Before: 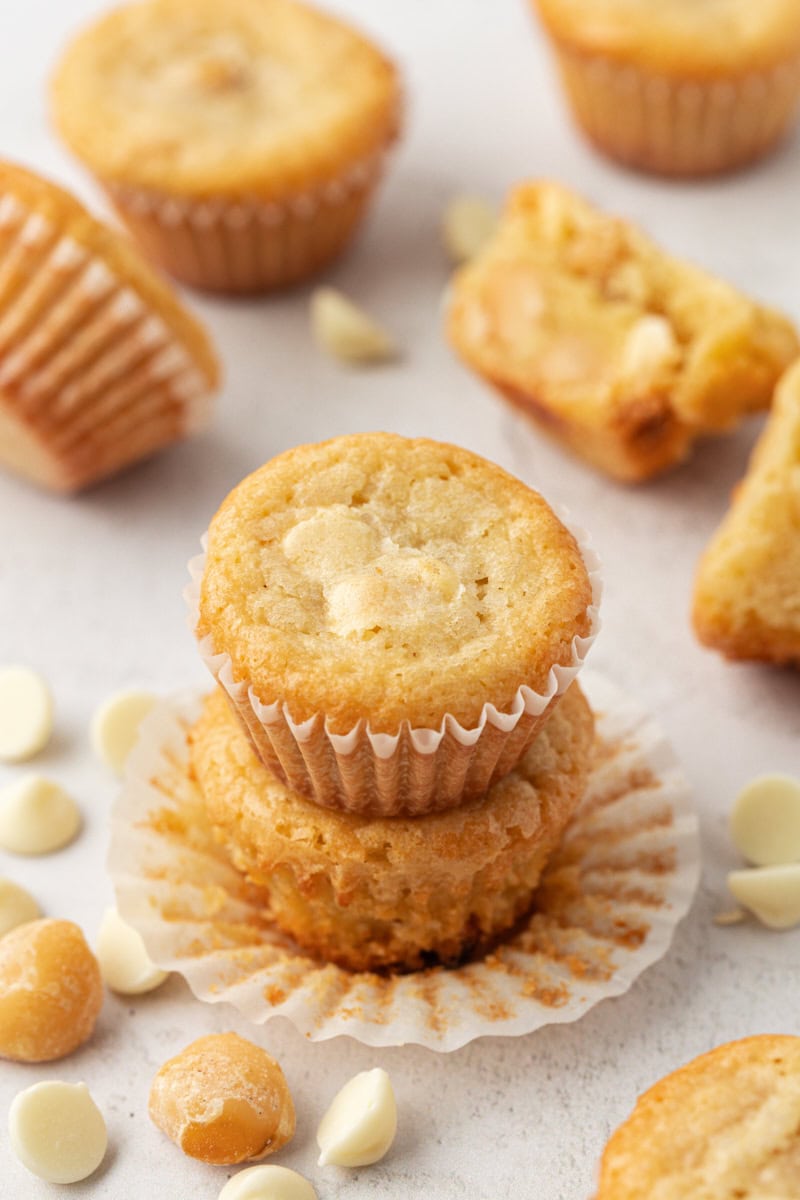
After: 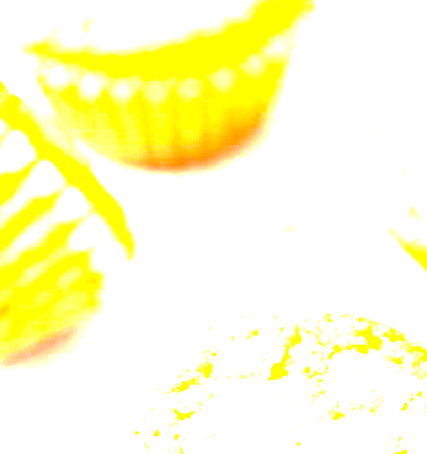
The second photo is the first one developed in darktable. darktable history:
color zones: curves: ch0 [(0.018, 0.548) (0.224, 0.64) (0.425, 0.447) (0.675, 0.575) (0.732, 0.579)]; ch1 [(0.066, 0.487) (0.25, 0.5) (0.404, 0.43) (0.75, 0.421) (0.956, 0.421)]; ch2 [(0.044, 0.561) (0.215, 0.465) (0.399, 0.544) (0.465, 0.548) (0.614, 0.447) (0.724, 0.43) (0.882, 0.623) (0.956, 0.632)], mix -131.97%
crop: left 10.151%, top 10.604%, right 36.4%, bottom 51.532%
sharpen: on, module defaults
color balance rgb: perceptual saturation grading › global saturation 27.608%, perceptual saturation grading › highlights -25.134%, perceptual saturation grading › shadows 25.368%, perceptual brilliance grading › highlights 11.68%, global vibrance 28.291%
exposure: black level correction 0, exposure 3.958 EV, compensate highlight preservation false
